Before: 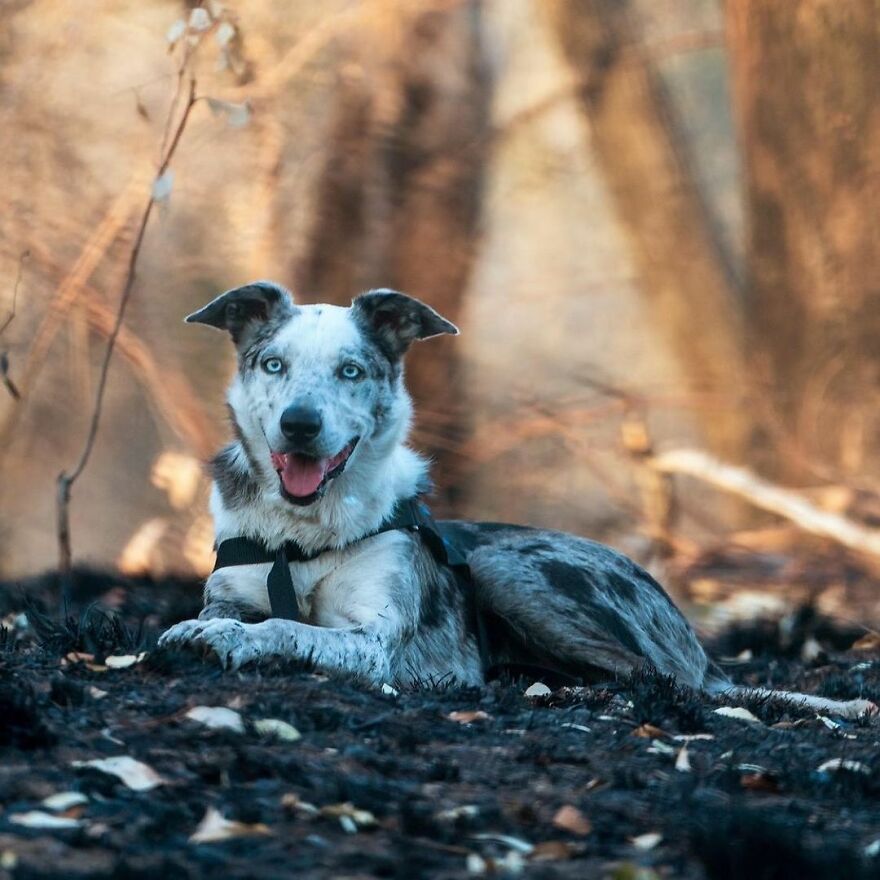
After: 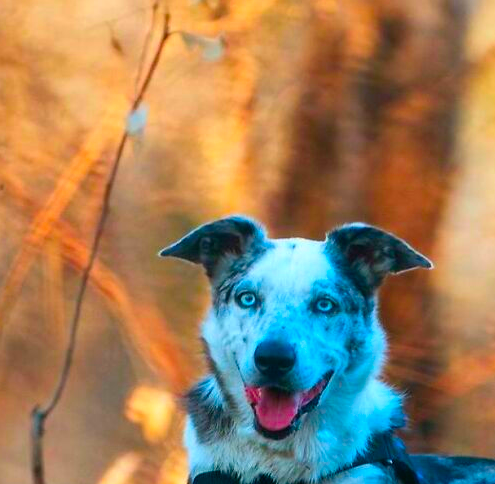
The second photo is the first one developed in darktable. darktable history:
crop and rotate: left 3.048%, top 7.63%, right 40.593%, bottom 37.272%
color correction: highlights b* 0.065, saturation 2.18
